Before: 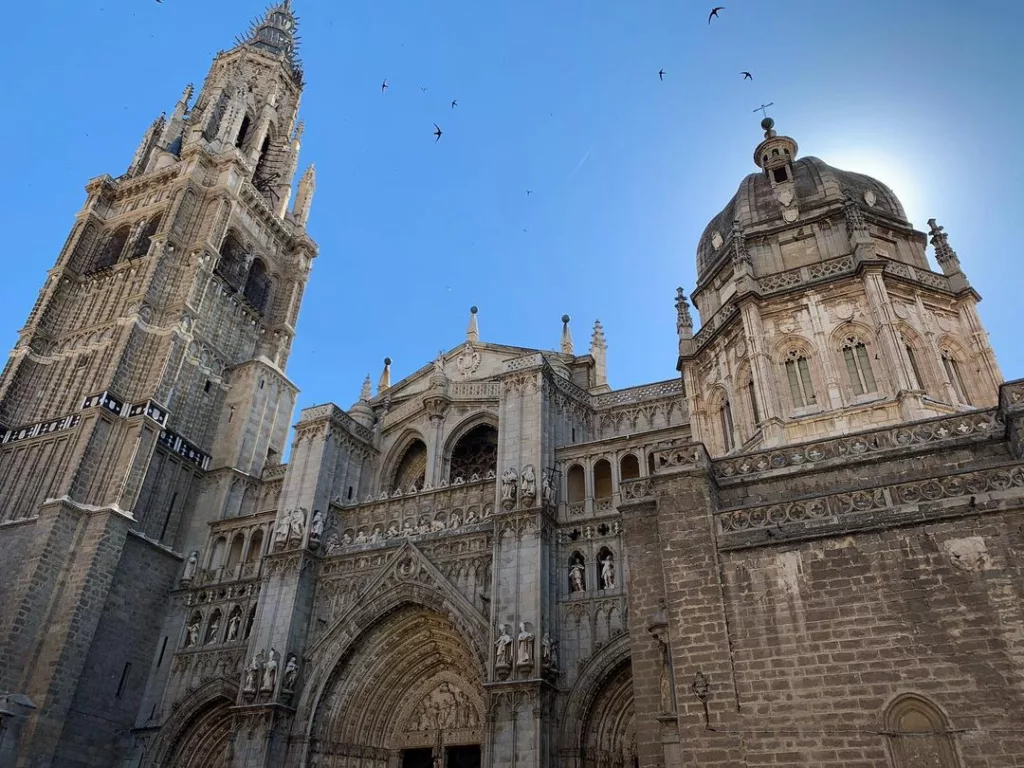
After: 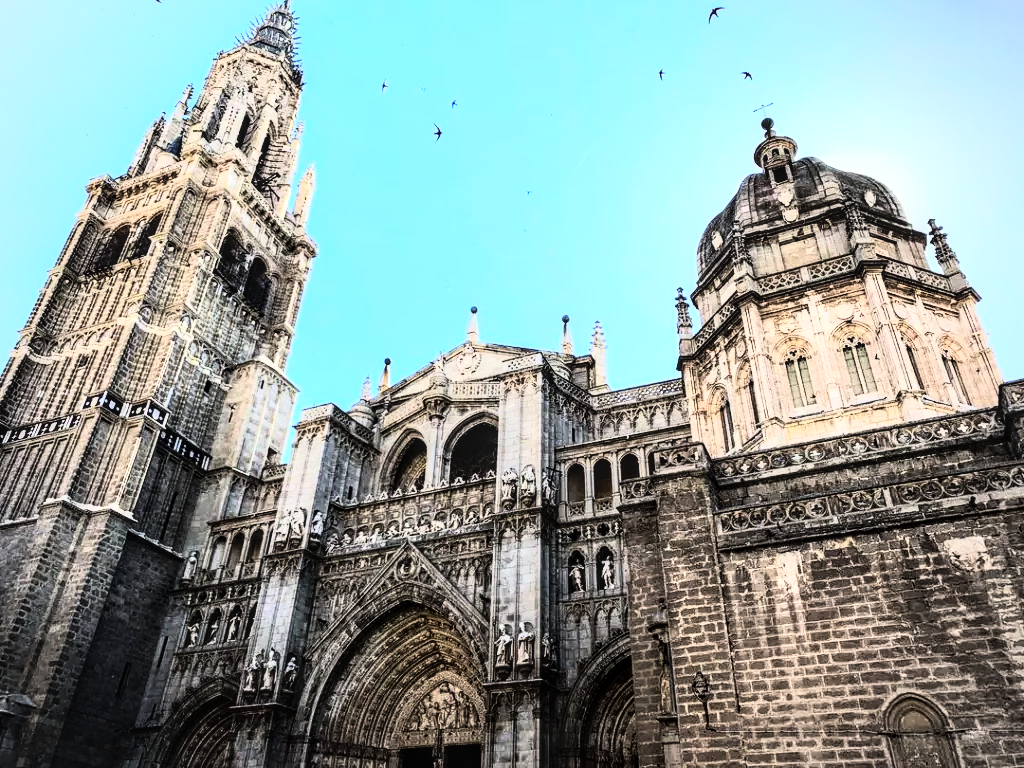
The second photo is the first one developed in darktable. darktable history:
rgb curve: curves: ch0 [(0, 0) (0.21, 0.15) (0.24, 0.21) (0.5, 0.75) (0.75, 0.96) (0.89, 0.99) (1, 1)]; ch1 [(0, 0.02) (0.21, 0.13) (0.25, 0.2) (0.5, 0.67) (0.75, 0.9) (0.89, 0.97) (1, 1)]; ch2 [(0, 0.02) (0.21, 0.13) (0.25, 0.2) (0.5, 0.67) (0.75, 0.9) (0.89, 0.97) (1, 1)], compensate middle gray true
vignetting: brightness -0.167
tone equalizer: -8 EV -0.75 EV, -7 EV -0.7 EV, -6 EV -0.6 EV, -5 EV -0.4 EV, -3 EV 0.4 EV, -2 EV 0.6 EV, -1 EV 0.7 EV, +0 EV 0.75 EV, edges refinement/feathering 500, mask exposure compensation -1.57 EV, preserve details no
local contrast: on, module defaults
